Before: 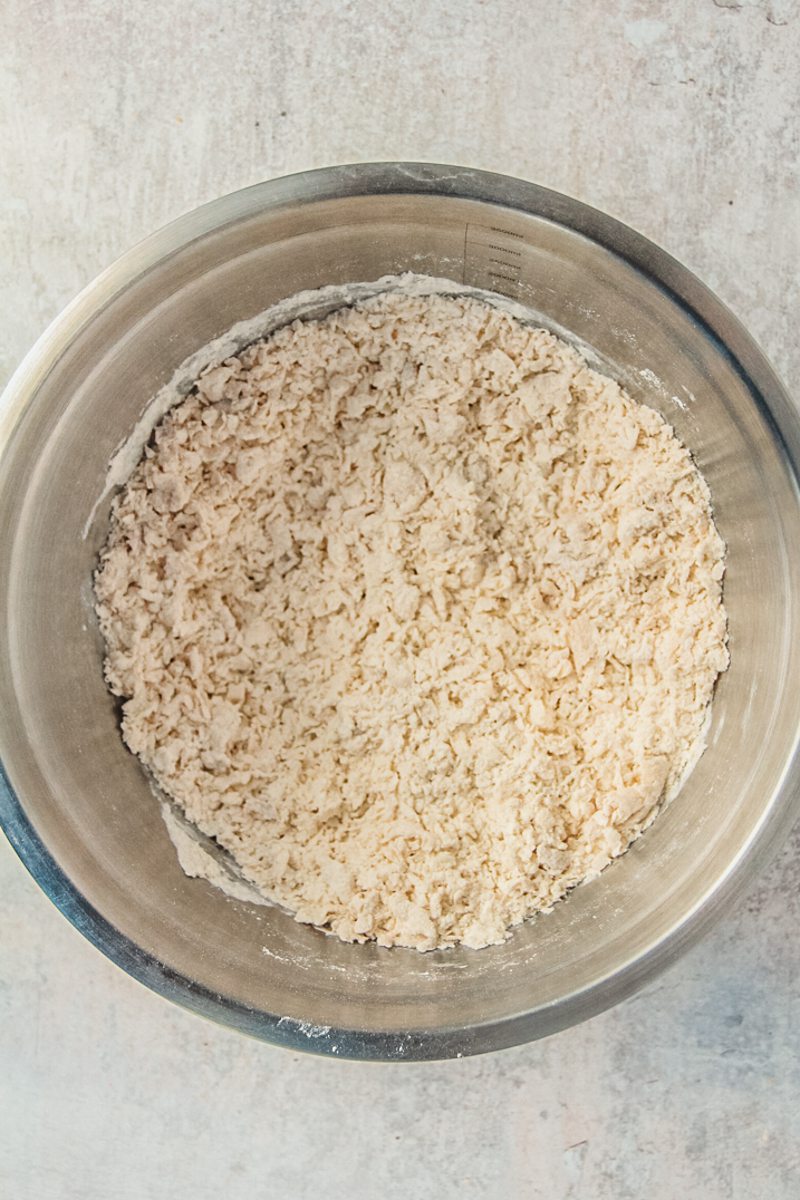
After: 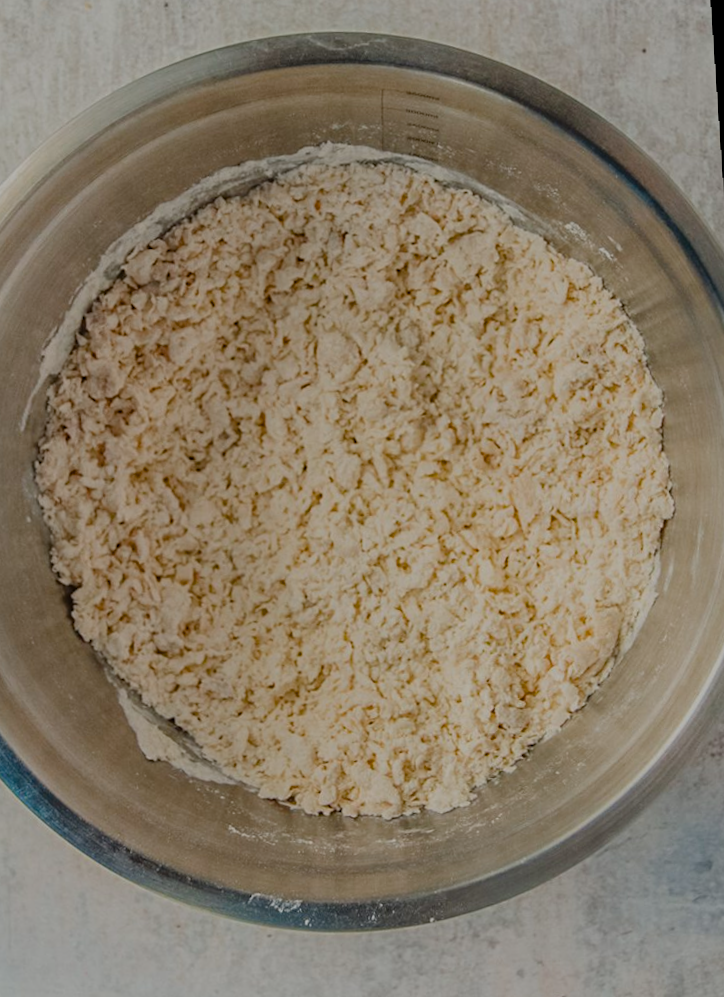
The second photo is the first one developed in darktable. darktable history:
exposure: exposure -1 EV, compensate highlight preservation false
crop and rotate: angle 1.96°, left 5.673%, top 5.673%
rotate and perspective: rotation -2°, crop left 0.022, crop right 0.978, crop top 0.049, crop bottom 0.951
color balance rgb: perceptual saturation grading › global saturation 20%, perceptual saturation grading › highlights -25%, perceptual saturation grading › shadows 50%
